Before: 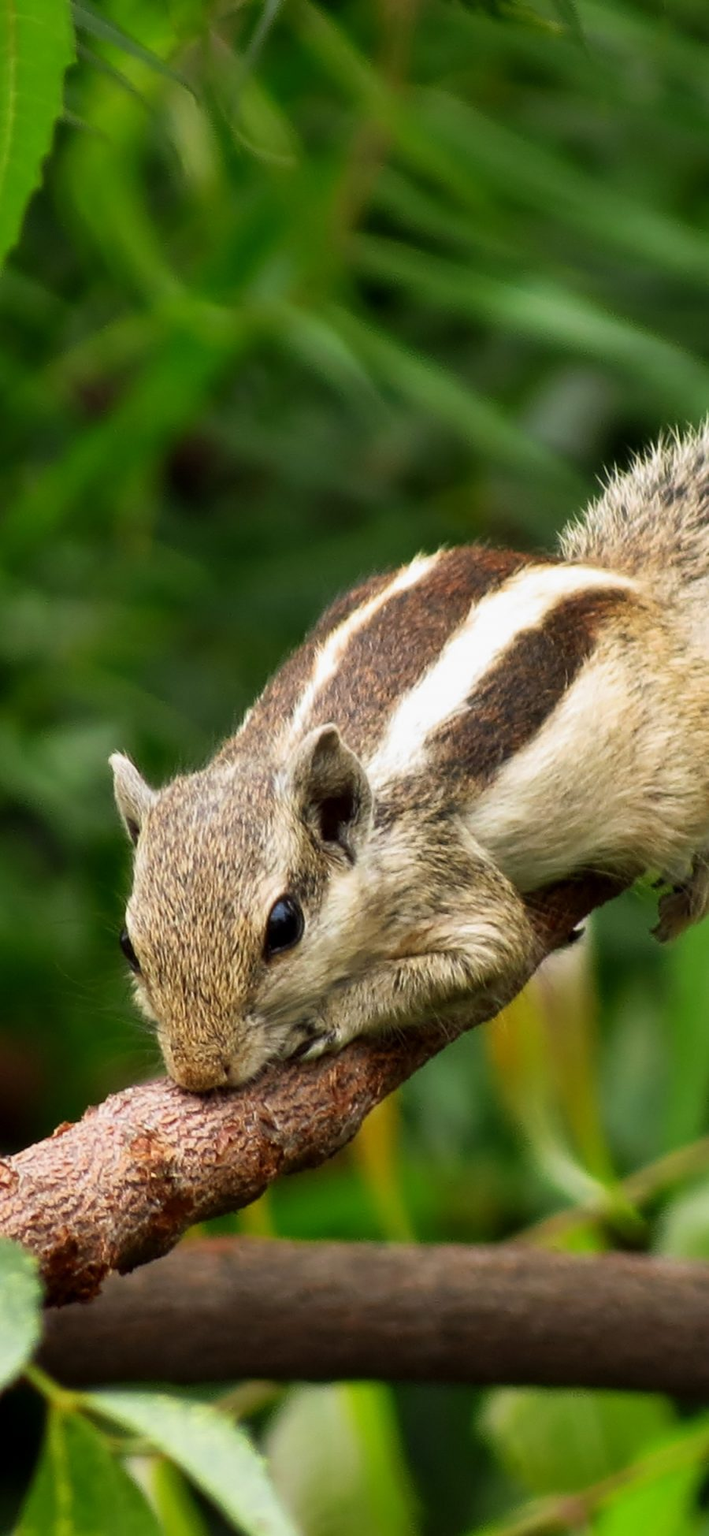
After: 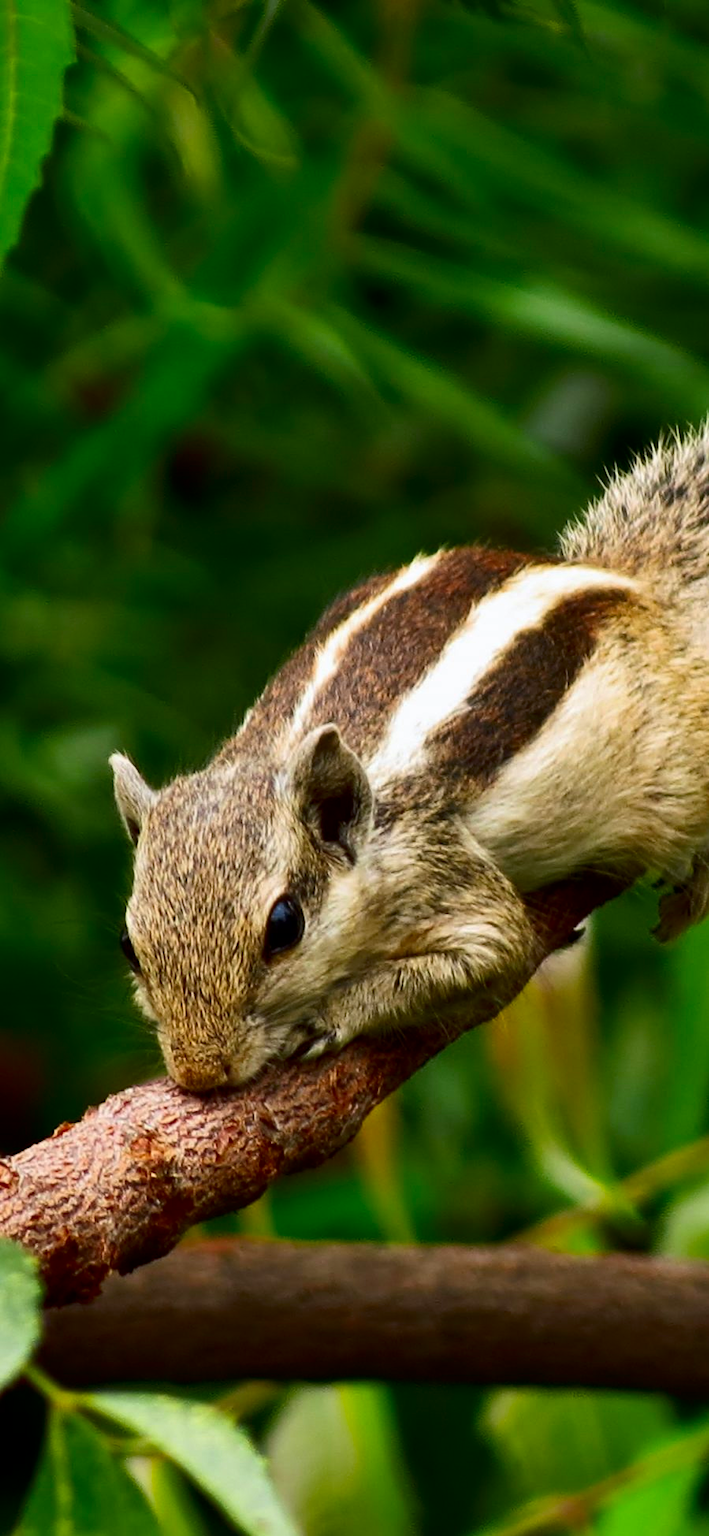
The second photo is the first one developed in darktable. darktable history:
contrast brightness saturation: contrast 0.125, brightness -0.124, saturation 0.204
haze removal: compatibility mode true, adaptive false
tone equalizer: edges refinement/feathering 500, mask exposure compensation -1.57 EV, preserve details no
